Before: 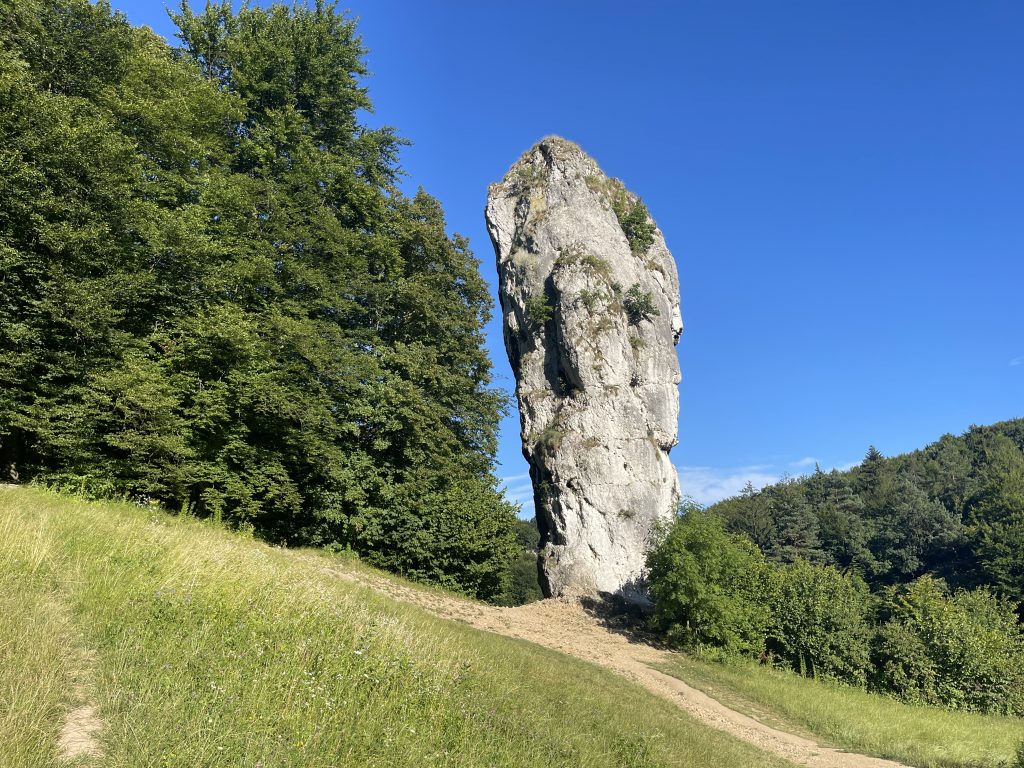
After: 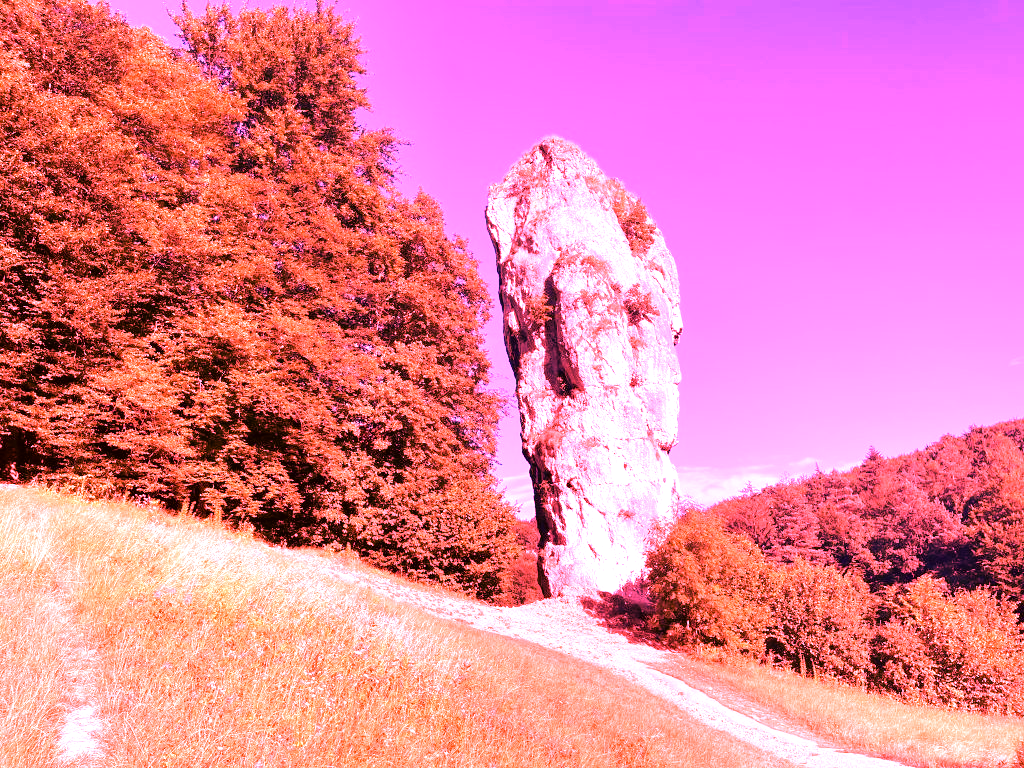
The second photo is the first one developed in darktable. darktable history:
color correction: highlights a* 6.27, highlights b* 8.19, shadows a* 5.94, shadows b* 7.23, saturation 0.9
white balance: red 4.26, blue 1.802
